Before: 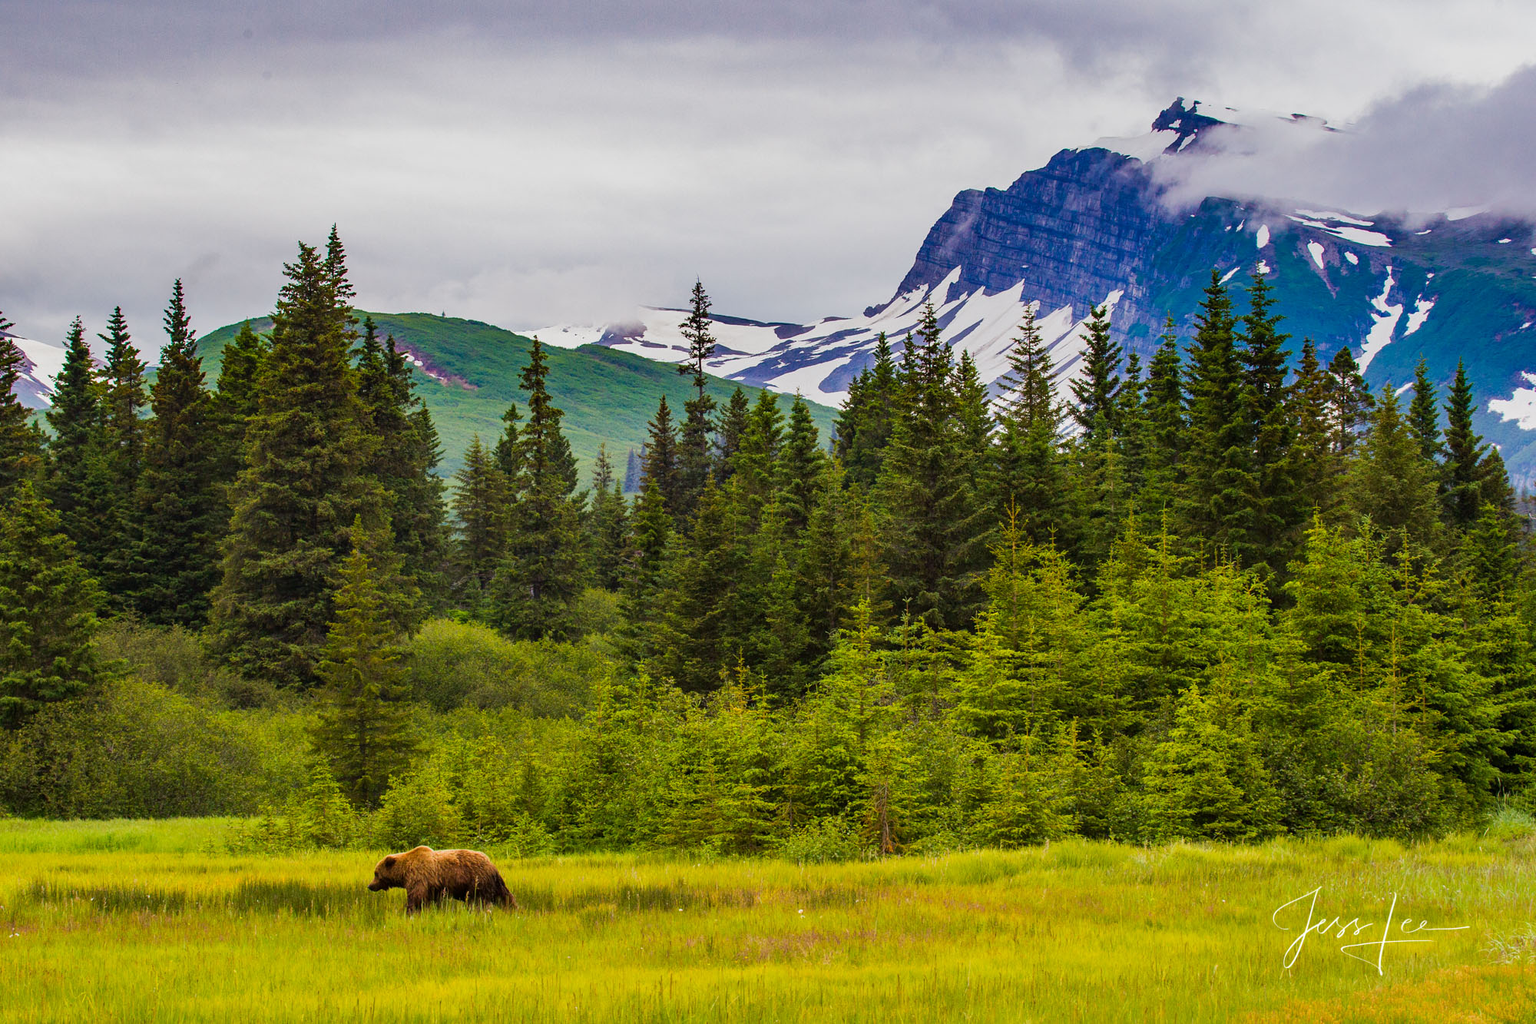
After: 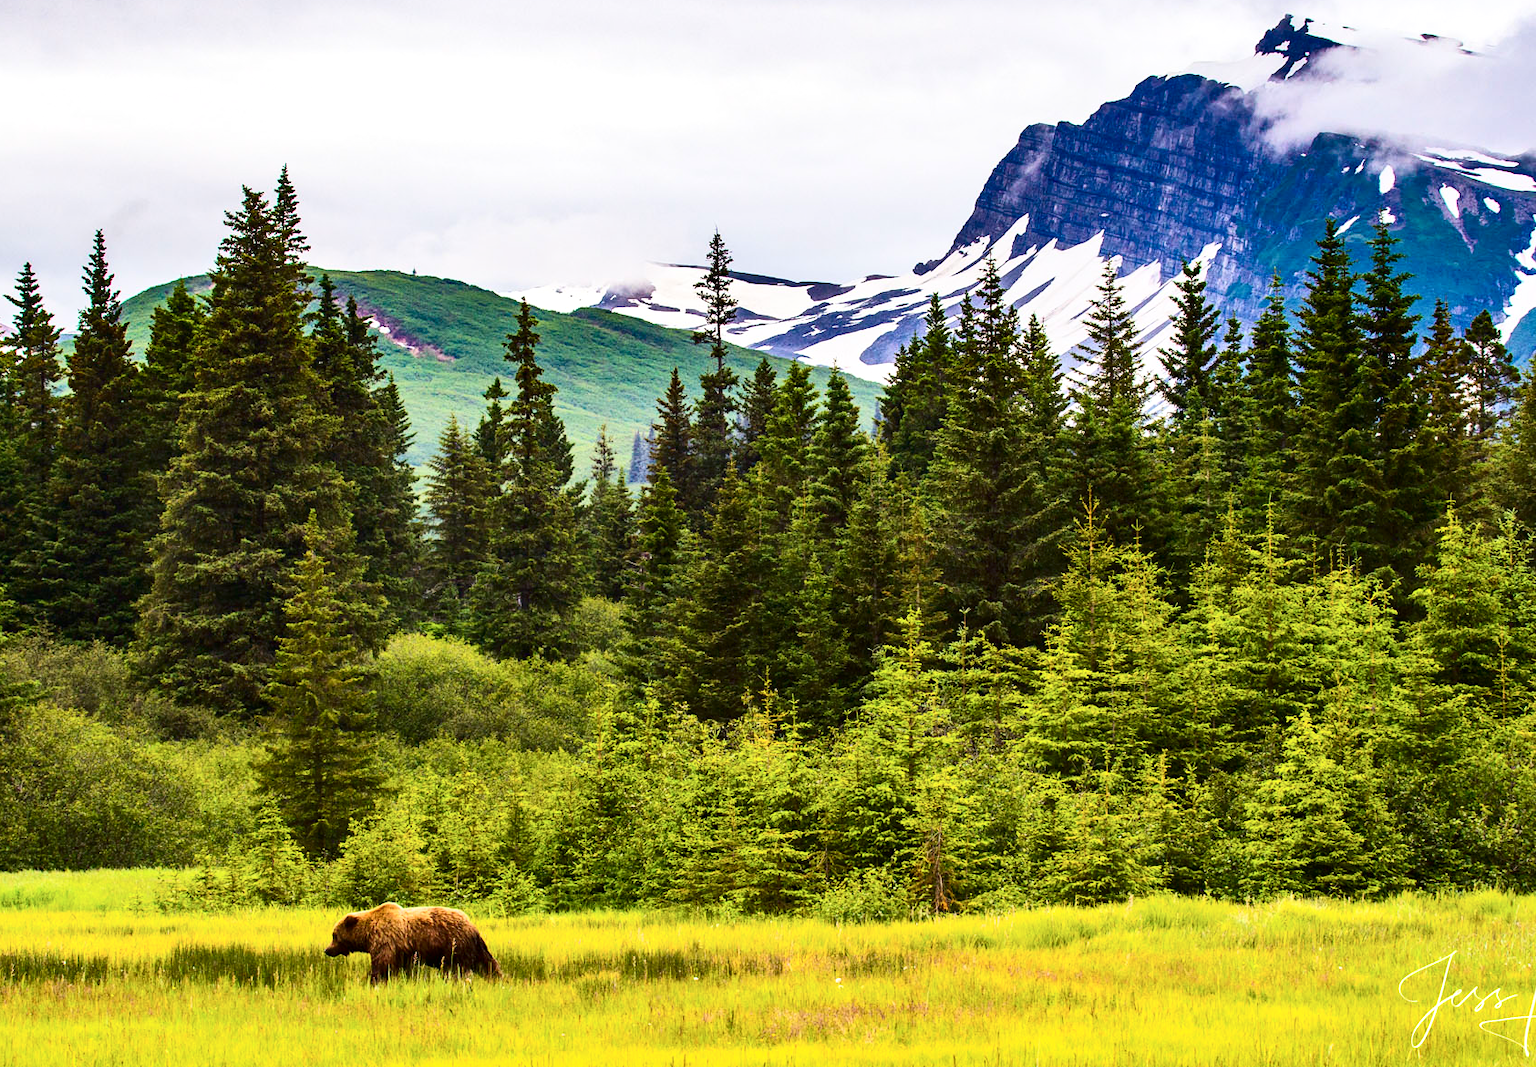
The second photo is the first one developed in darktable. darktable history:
crop: left 6.19%, top 8.375%, right 9.545%, bottom 3.767%
exposure: exposure 0.561 EV, compensate highlight preservation false
shadows and highlights: radius 125.25, shadows 30.28, highlights -30.96, low approximation 0.01, soften with gaussian
contrast brightness saturation: contrast 0.288
